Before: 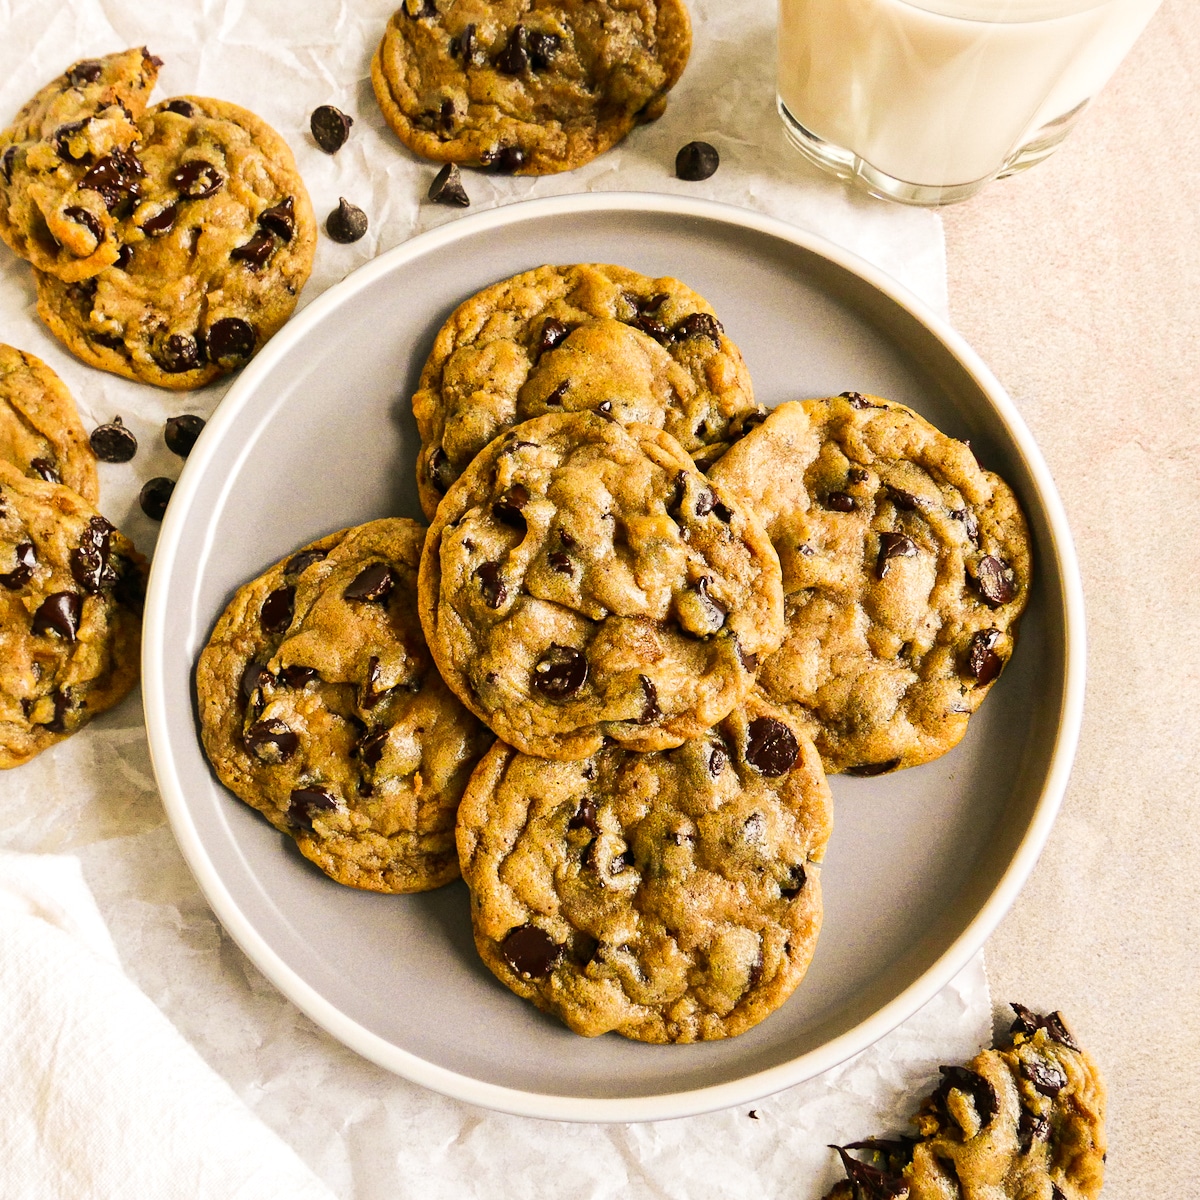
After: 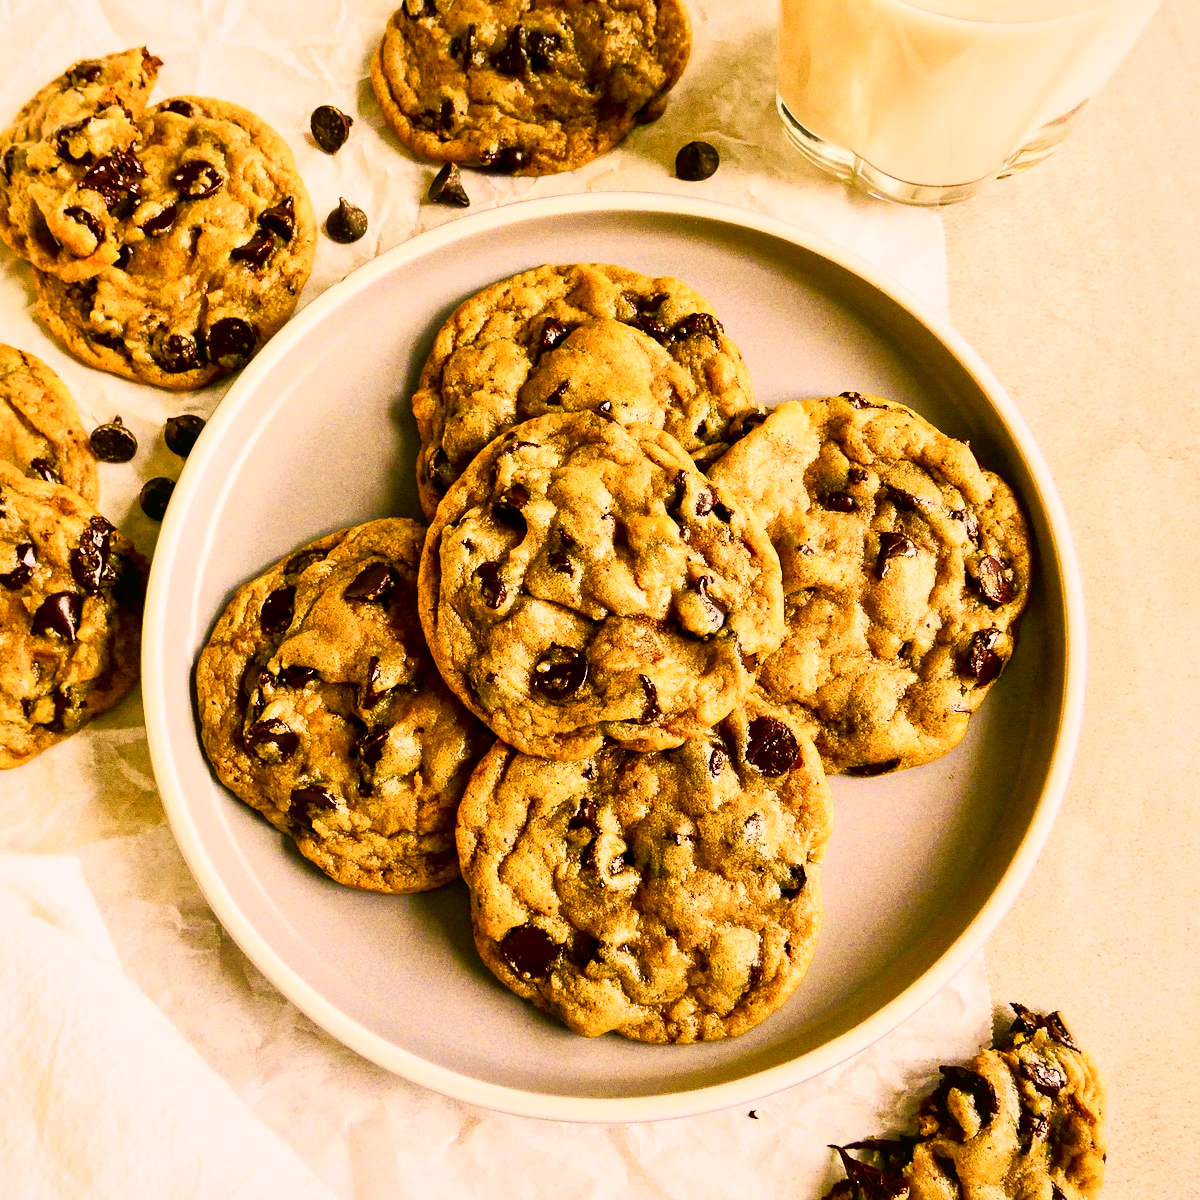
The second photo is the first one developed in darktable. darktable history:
color balance rgb: shadows lift › hue 87.75°, highlights gain › chroma 2.057%, highlights gain › hue 46.32°, perceptual saturation grading › global saturation 40.554%, perceptual saturation grading › highlights -25.447%, perceptual saturation grading › mid-tones 34.678%, perceptual saturation grading › shadows 34.619%
local contrast: mode bilateral grid, contrast 21, coarseness 100, detail 150%, midtone range 0.2
exposure: compensate highlight preservation false
tone curve: curves: ch0 [(0, 0.024) (0.031, 0.027) (0.113, 0.069) (0.198, 0.18) (0.304, 0.303) (0.441, 0.462) (0.557, 0.6) (0.711, 0.79) (0.812, 0.878) (0.927, 0.935) (1, 0.963)]; ch1 [(0, 0) (0.222, 0.2) (0.343, 0.325) (0.45, 0.441) (0.502, 0.501) (0.527, 0.534) (0.55, 0.561) (0.632, 0.656) (0.735, 0.754) (1, 1)]; ch2 [(0, 0) (0.249, 0.222) (0.352, 0.348) (0.424, 0.439) (0.476, 0.482) (0.499, 0.501) (0.517, 0.516) (0.532, 0.544) (0.558, 0.585) (0.596, 0.629) (0.726, 0.745) (0.82, 0.796) (0.998, 0.928)], color space Lab, independent channels, preserve colors none
